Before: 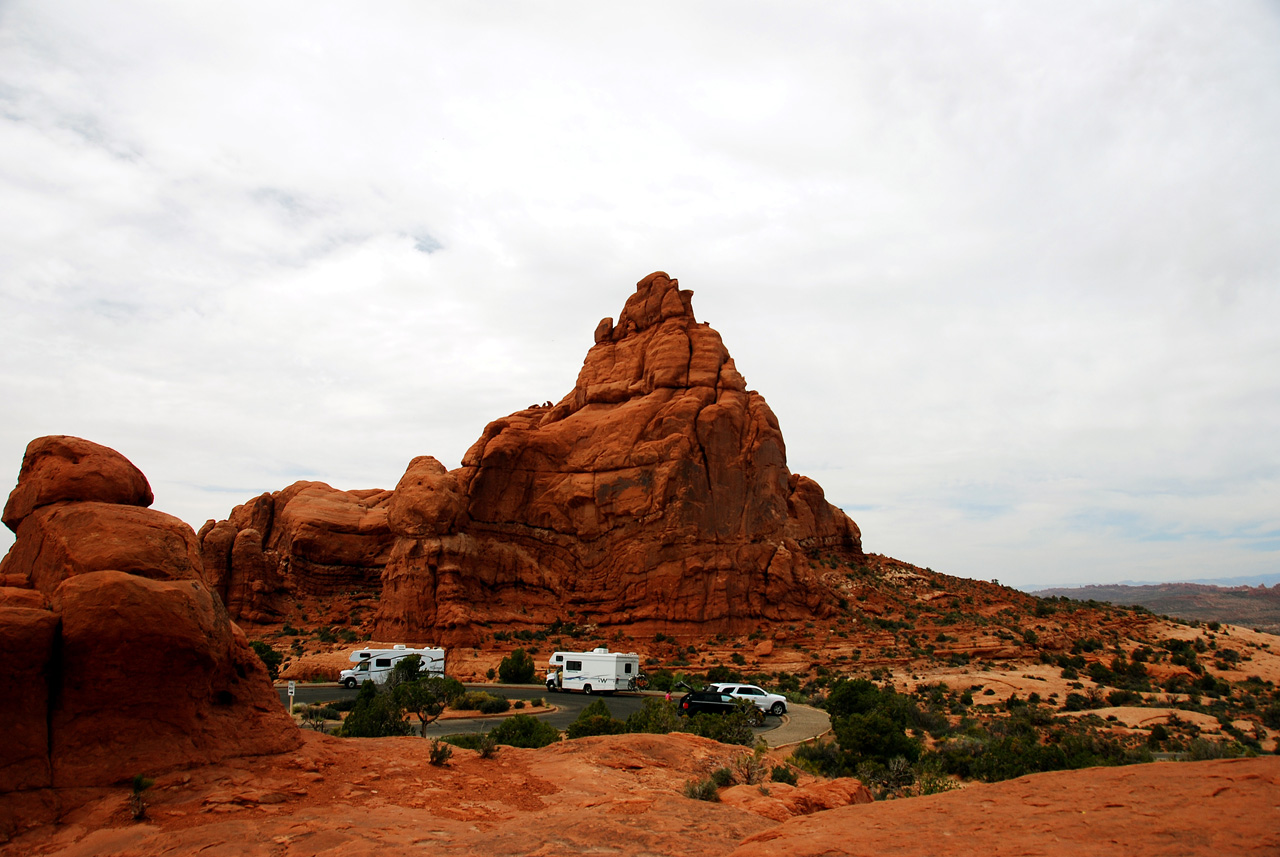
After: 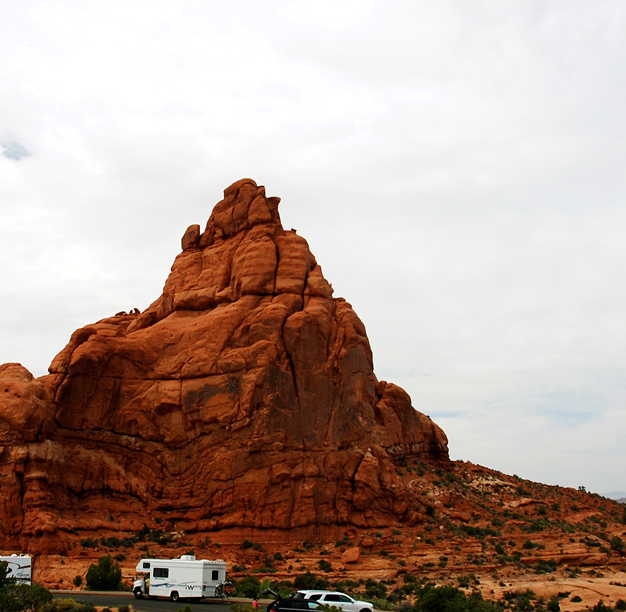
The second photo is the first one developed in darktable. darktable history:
crop: left 32.309%, top 10.96%, right 18.776%, bottom 17.535%
